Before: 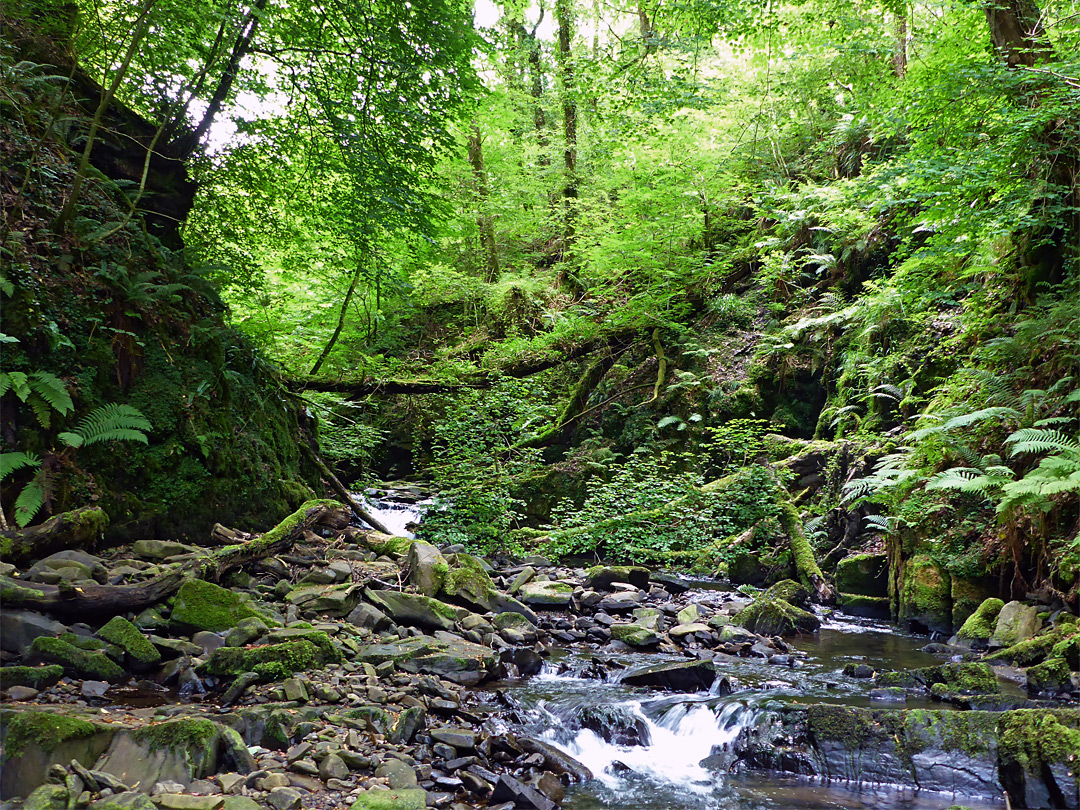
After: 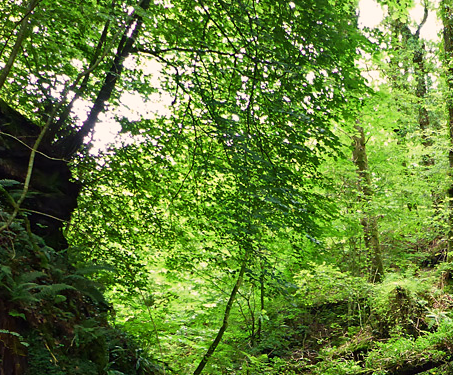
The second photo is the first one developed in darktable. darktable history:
crop and rotate: left 10.817%, top 0.062%, right 47.194%, bottom 53.626%
white balance: red 1.045, blue 0.932
